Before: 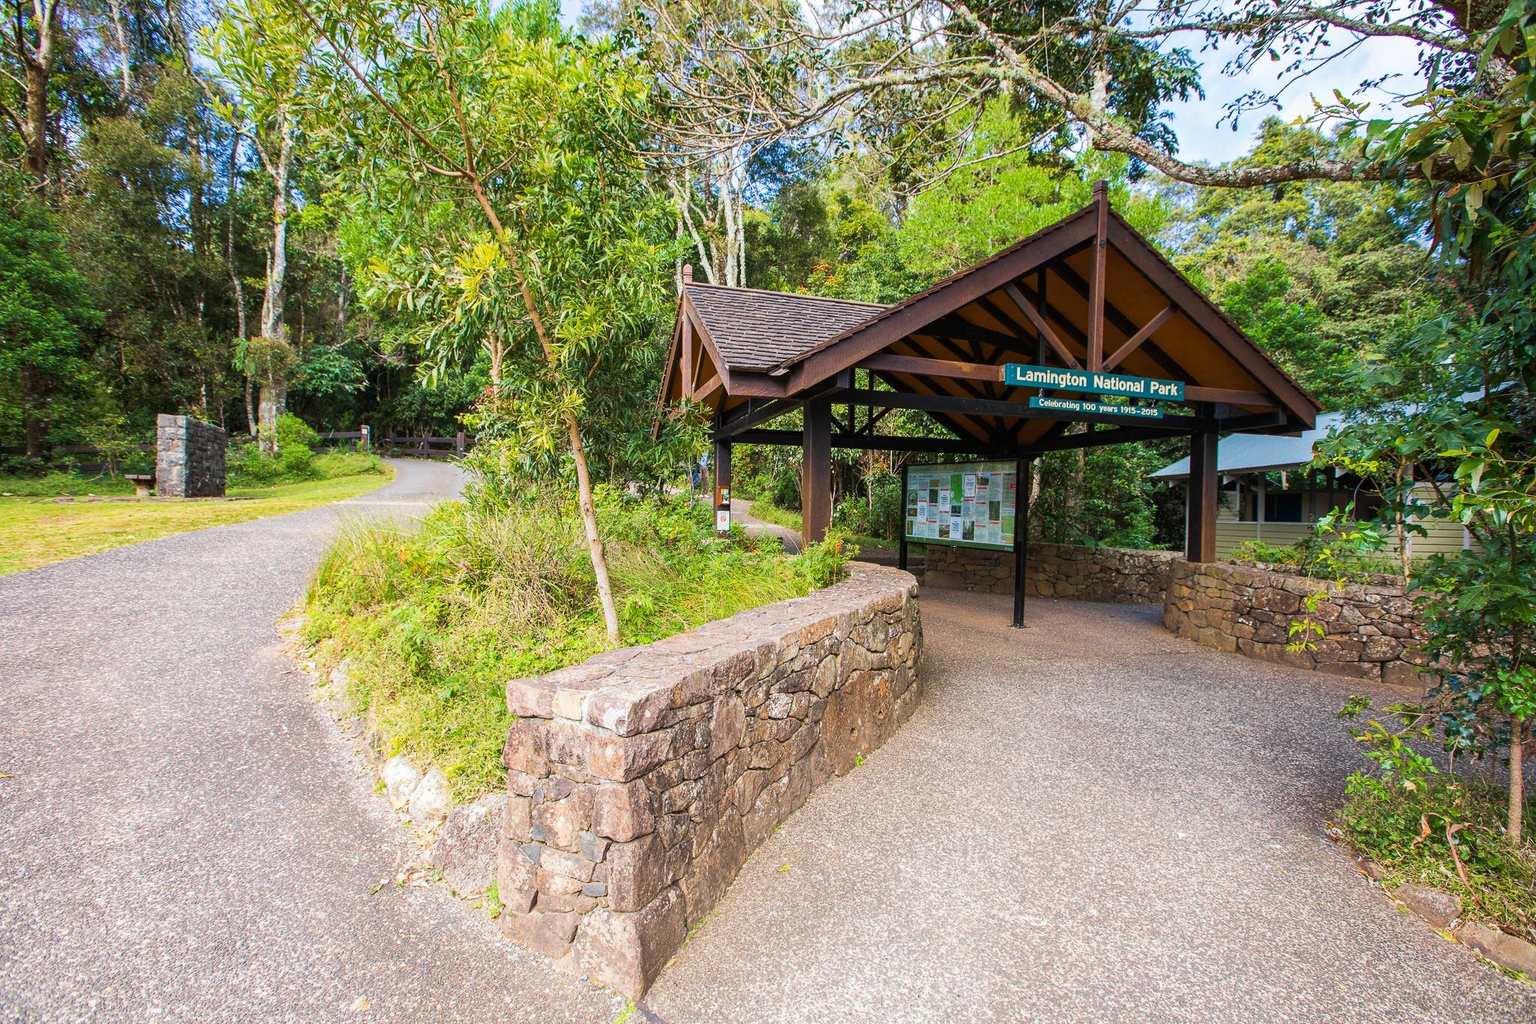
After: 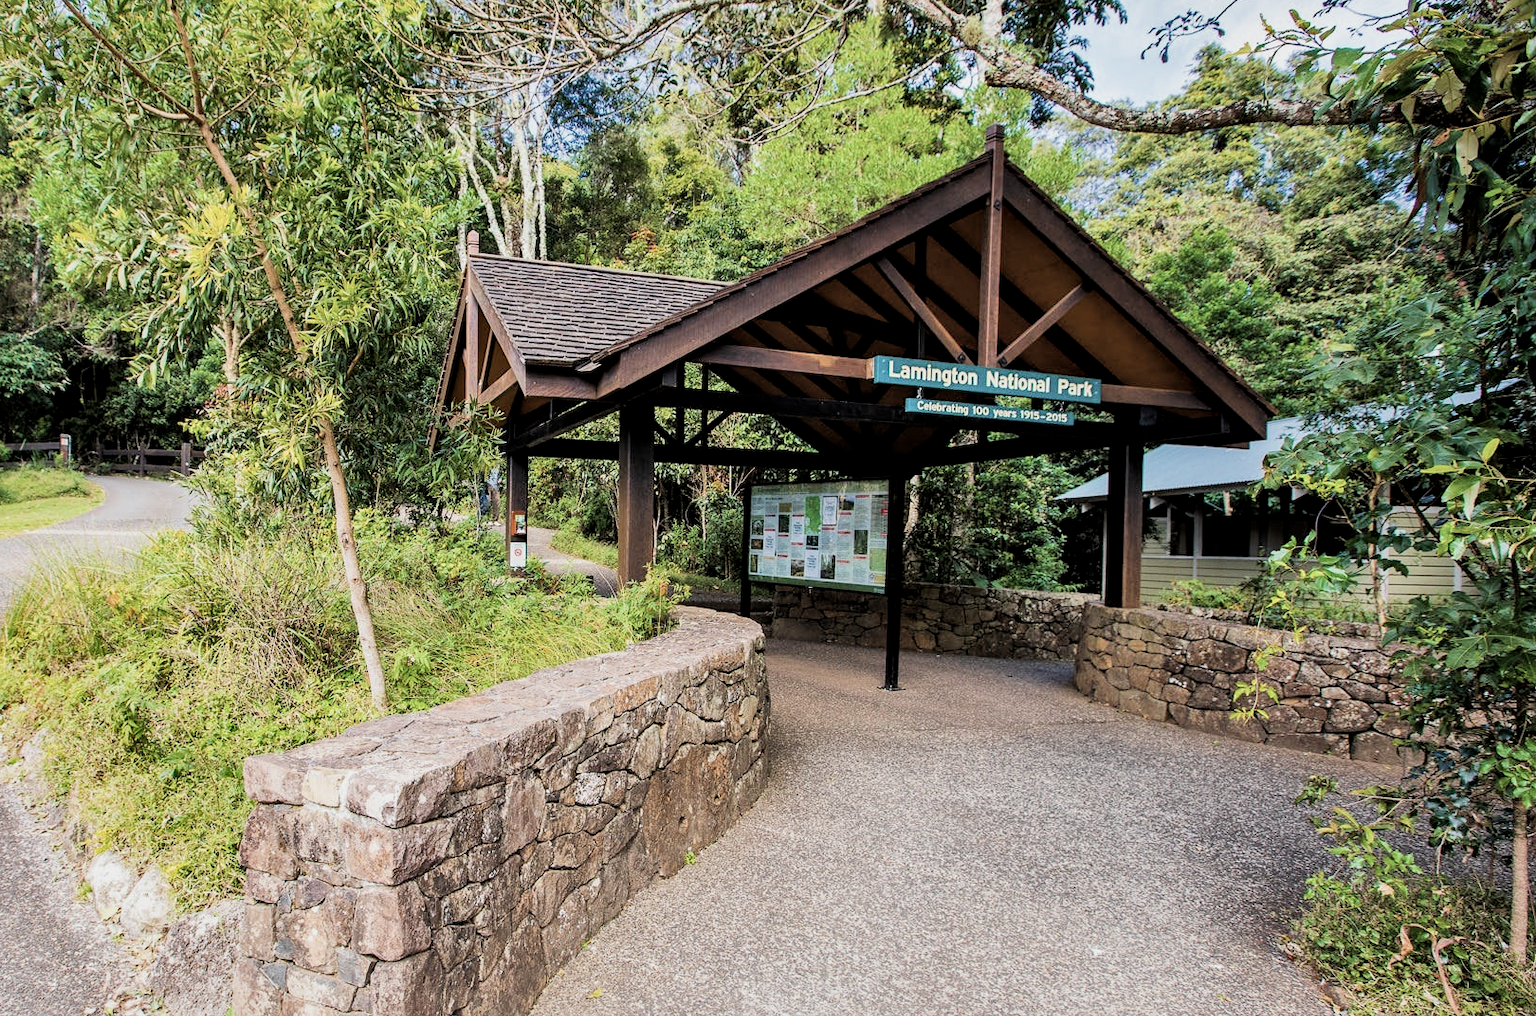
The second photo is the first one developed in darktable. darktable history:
levels: levels [0, 0.476, 0.951]
filmic rgb: black relative exposure -7.58 EV, white relative exposure 4.65 EV, target black luminance 0%, hardness 3.52, latitude 50.35%, contrast 1.033, highlights saturation mix 8.6%, shadows ↔ highlights balance -0.178%, add noise in highlights 0.001, preserve chrominance max RGB, color science v3 (2019), use custom middle-gray values true, contrast in highlights soft
local contrast: mode bilateral grid, contrast 19, coarseness 50, detail 119%, midtone range 0.2
shadows and highlights: low approximation 0.01, soften with gaussian
contrast brightness saturation: contrast 0.097, saturation -0.288
crop and rotate: left 20.44%, top 8.035%, right 0.454%, bottom 13.403%
